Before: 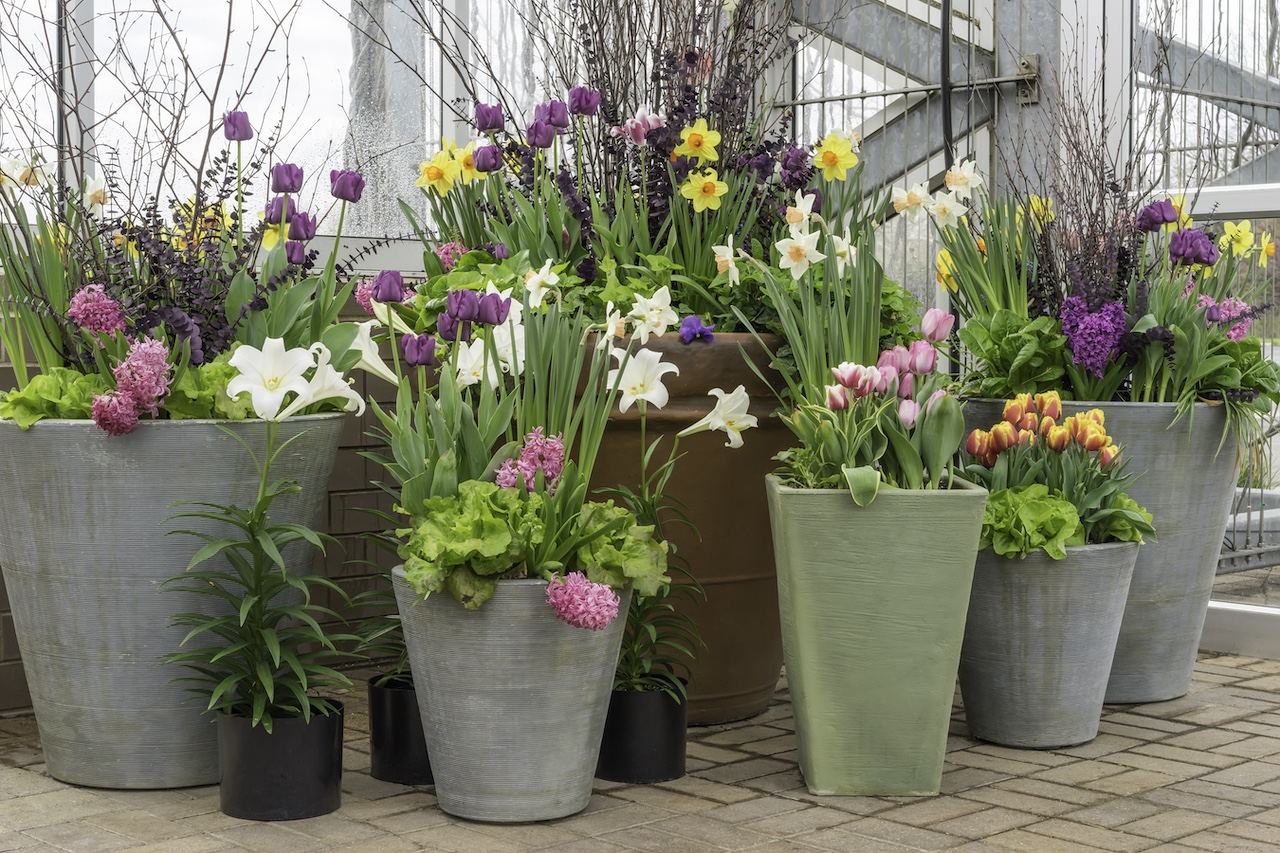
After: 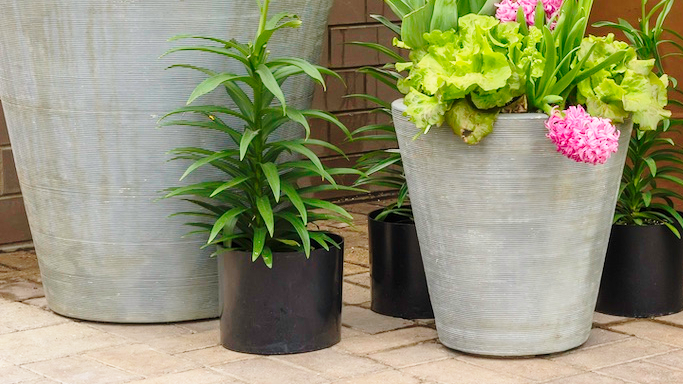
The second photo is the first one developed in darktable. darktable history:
crop and rotate: top 54.778%, right 46.61%, bottom 0.159%
base curve: curves: ch0 [(0, 0) (0.028, 0.03) (0.121, 0.232) (0.46, 0.748) (0.859, 0.968) (1, 1)], preserve colors none
